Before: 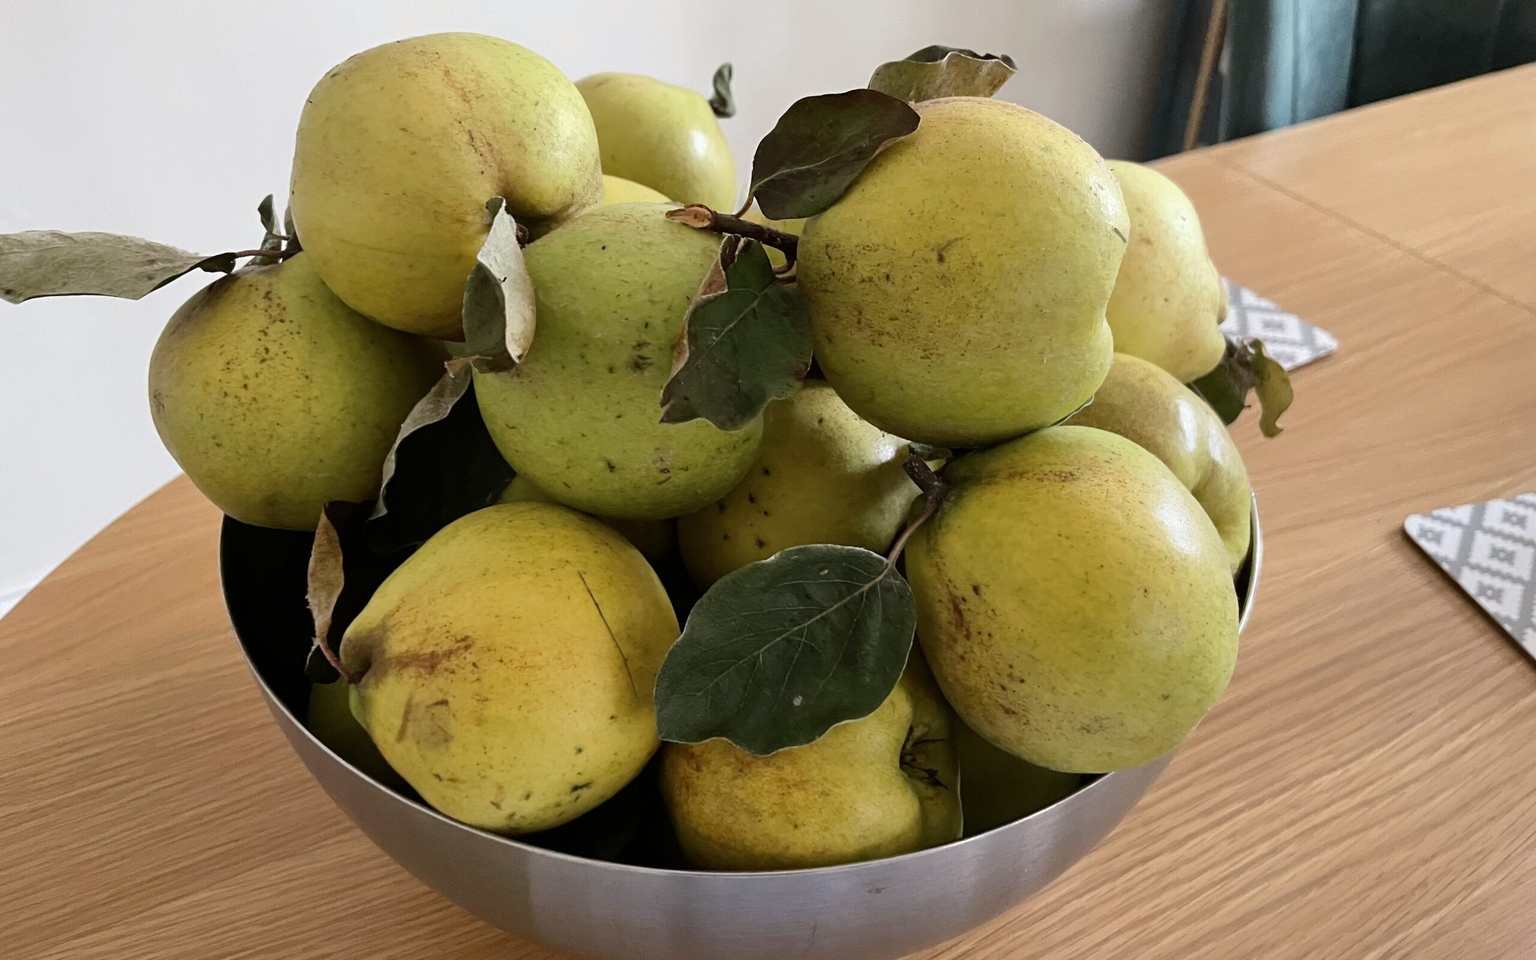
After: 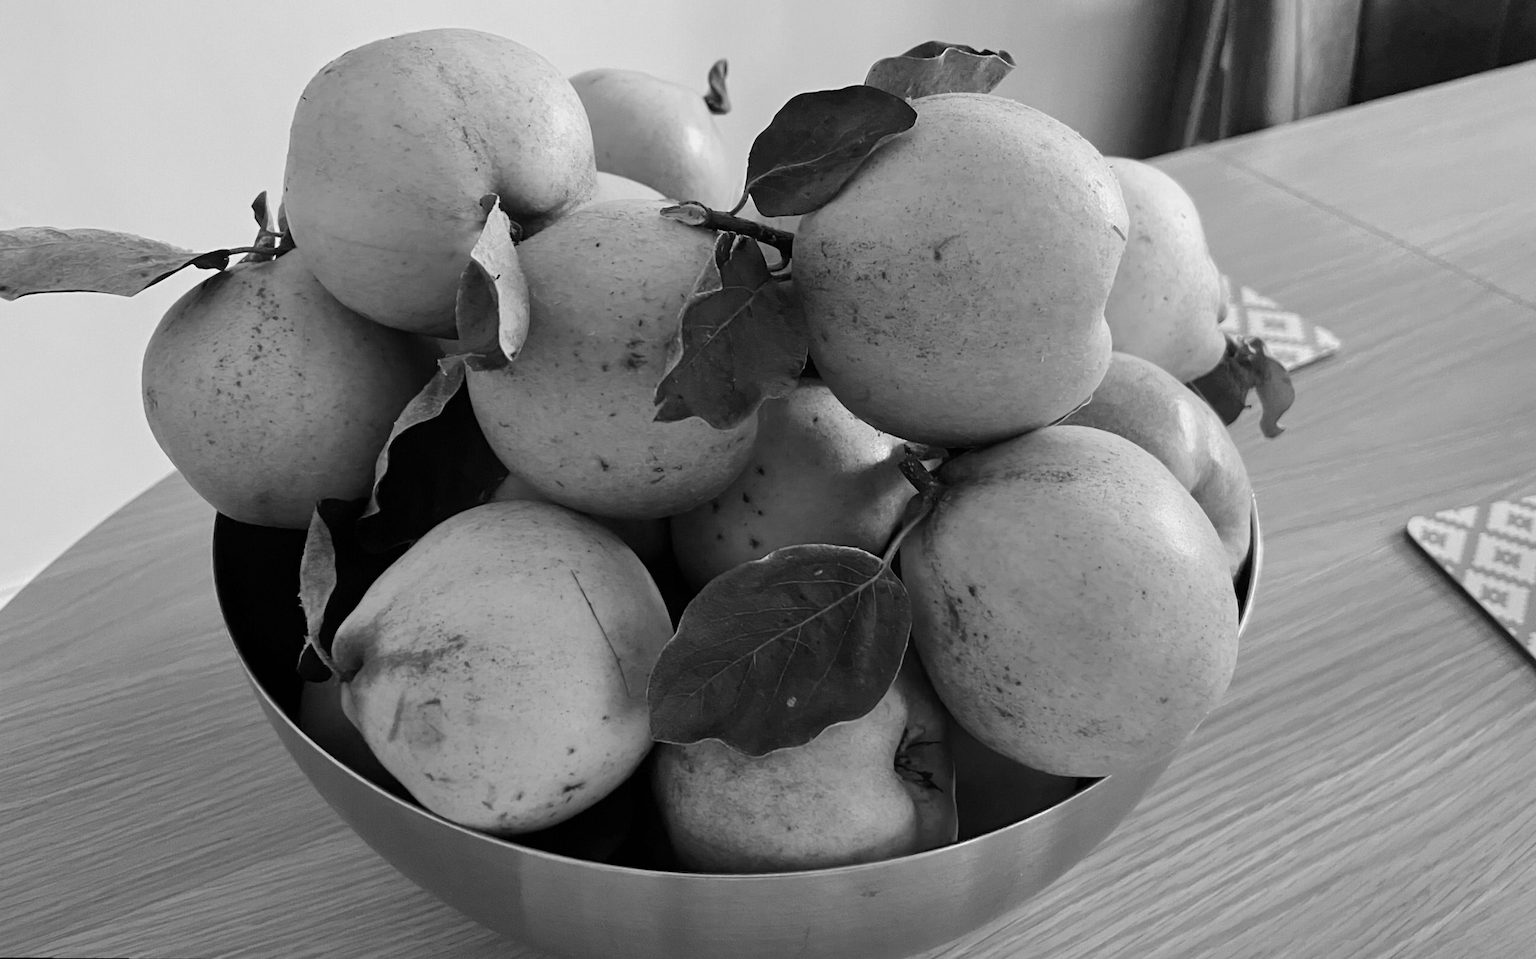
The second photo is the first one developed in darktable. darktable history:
rotate and perspective: rotation 0.192°, lens shift (horizontal) -0.015, crop left 0.005, crop right 0.996, crop top 0.006, crop bottom 0.99
monochrome: a 73.58, b 64.21
